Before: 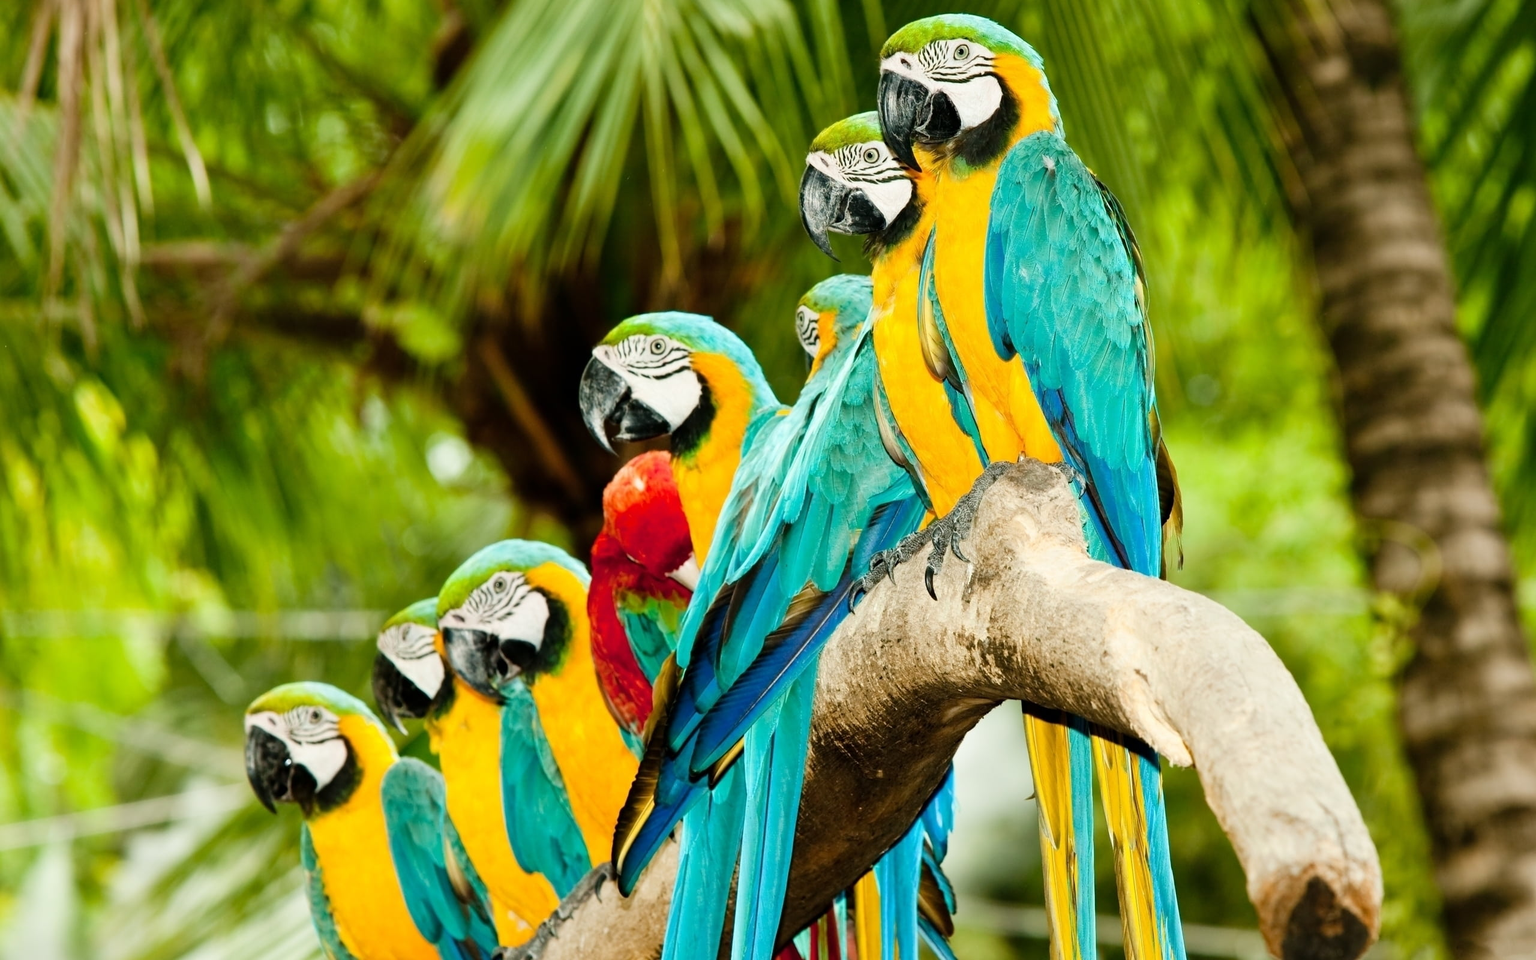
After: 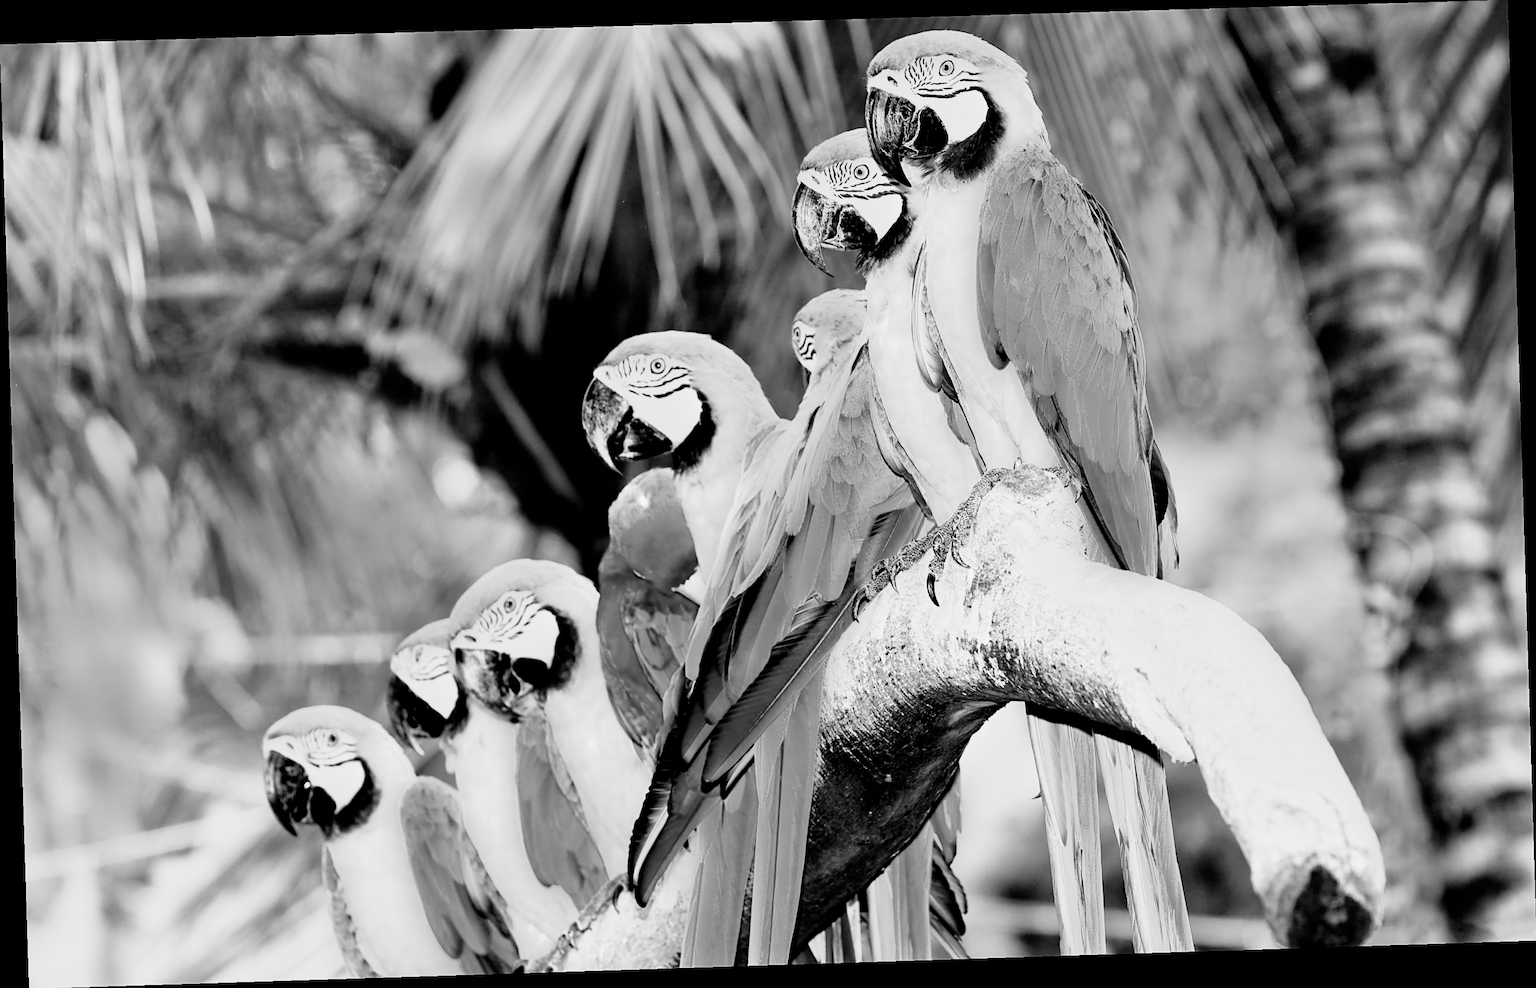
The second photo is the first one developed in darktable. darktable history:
monochrome: a 26.22, b 42.67, size 0.8
filmic rgb: black relative exposure -3.92 EV, white relative exposure 3.14 EV, hardness 2.87
rotate and perspective: rotation -1.77°, lens shift (horizontal) 0.004, automatic cropping off
sharpen: on, module defaults
exposure: black level correction 0.001, exposure 0.955 EV, compensate exposure bias true, compensate highlight preservation false
contrast brightness saturation: contrast 0.08, saturation 0.2
